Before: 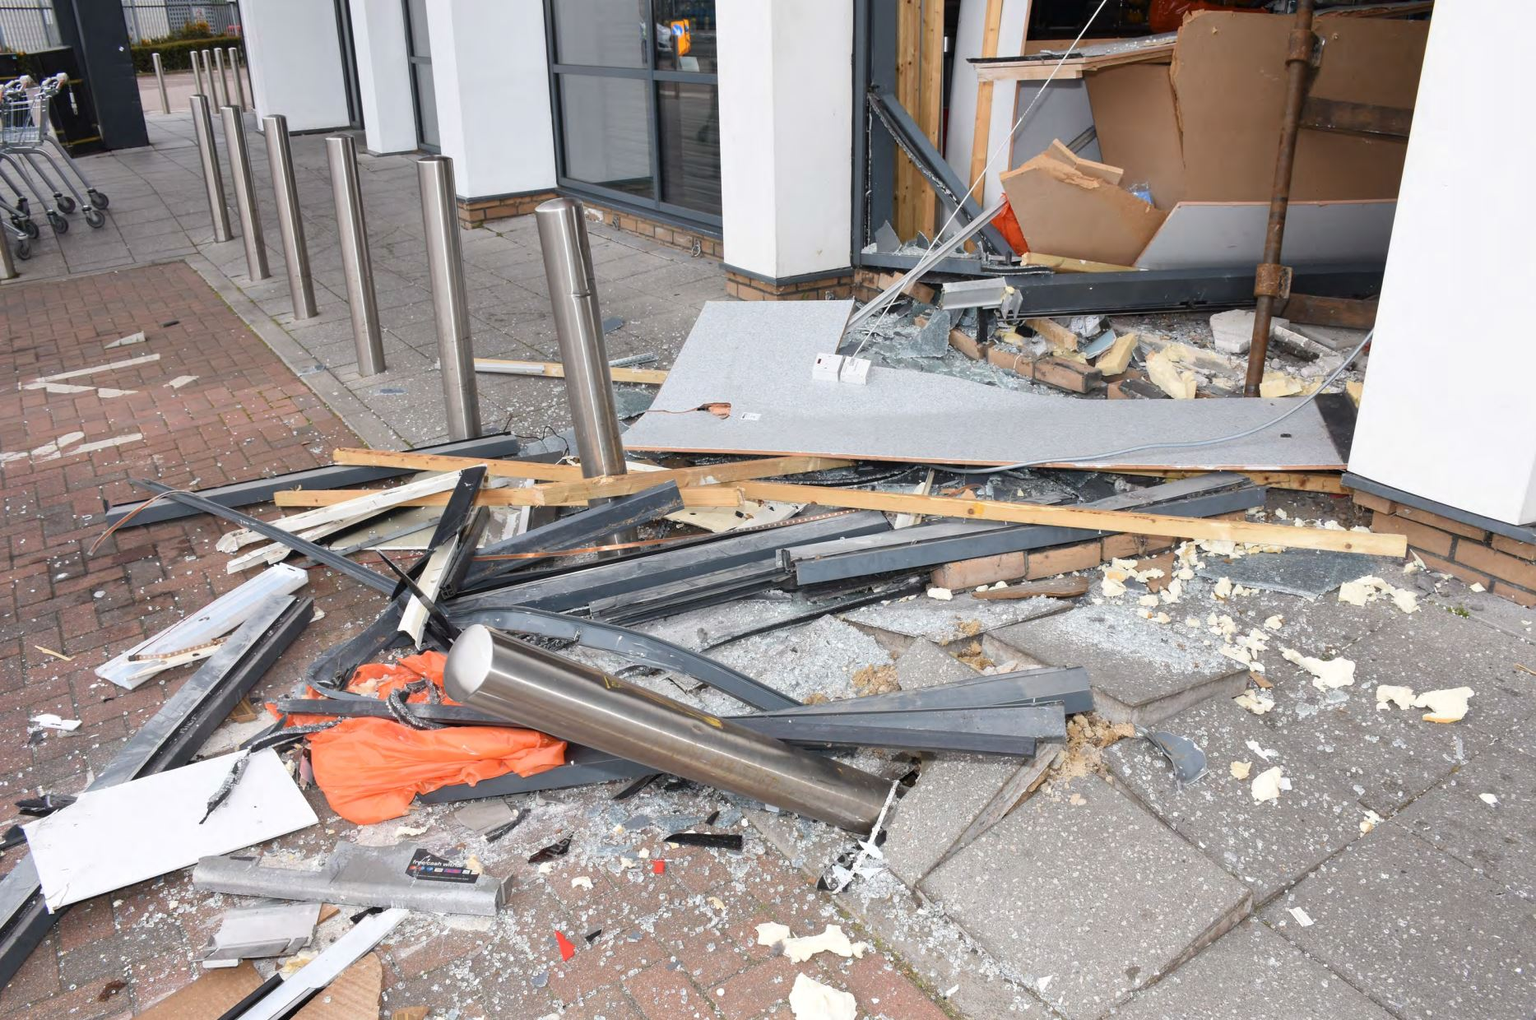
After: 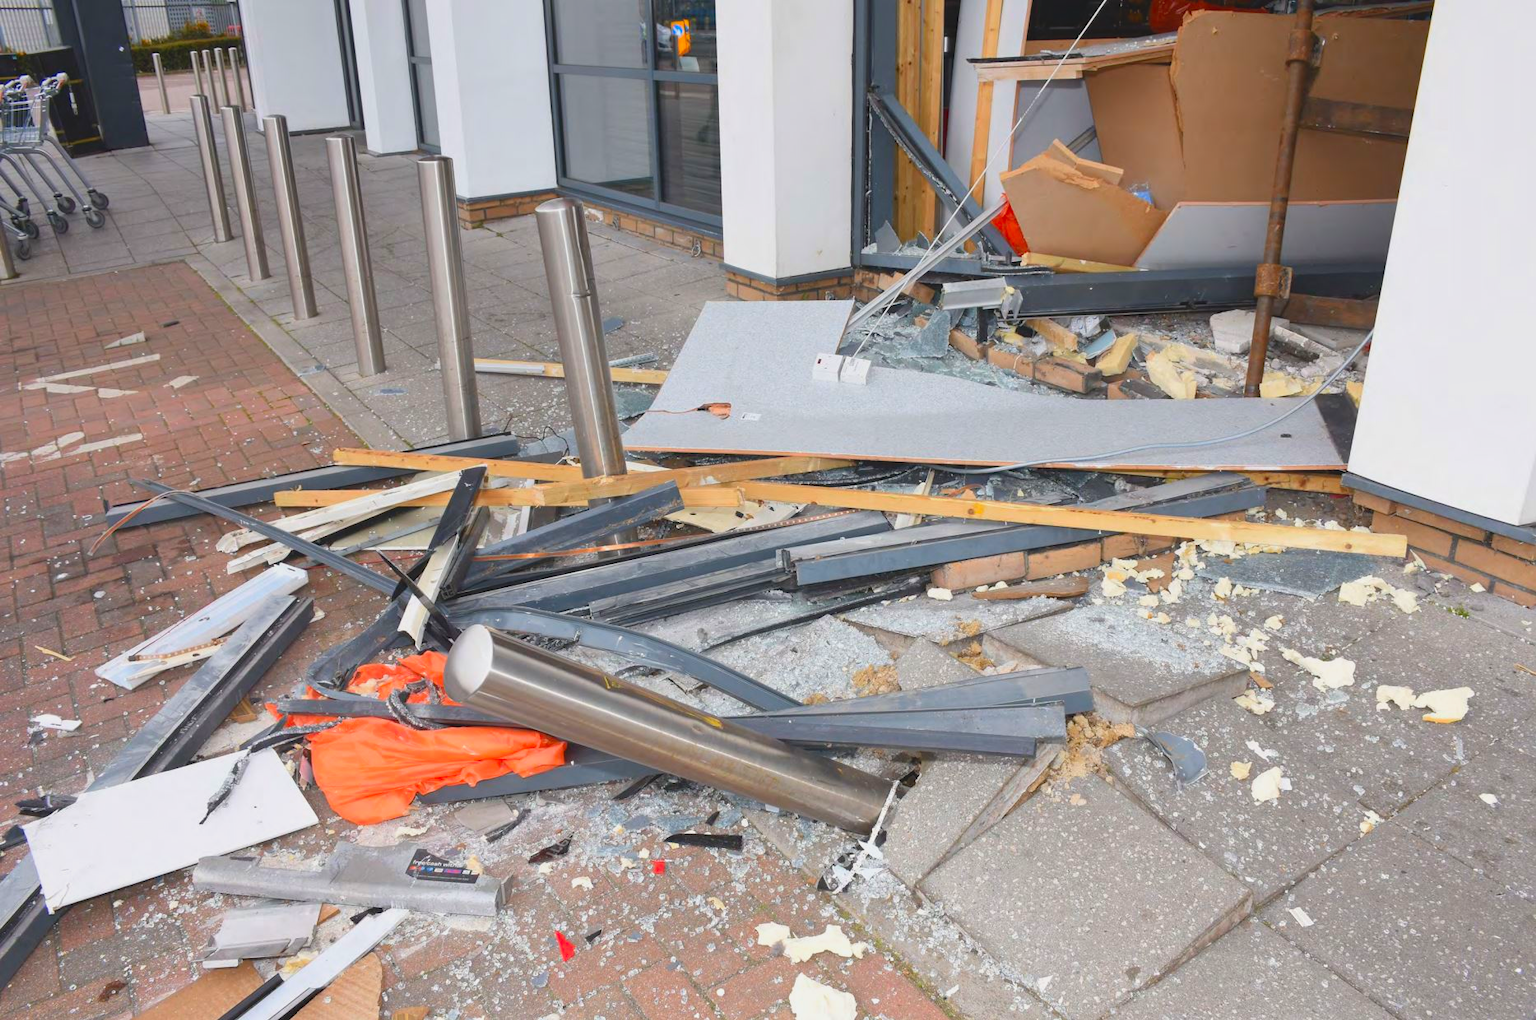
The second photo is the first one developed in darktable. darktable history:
local contrast: highlights 68%, shadows 68%, detail 82%, midtone range 0.325
color correction: saturation 1.34
